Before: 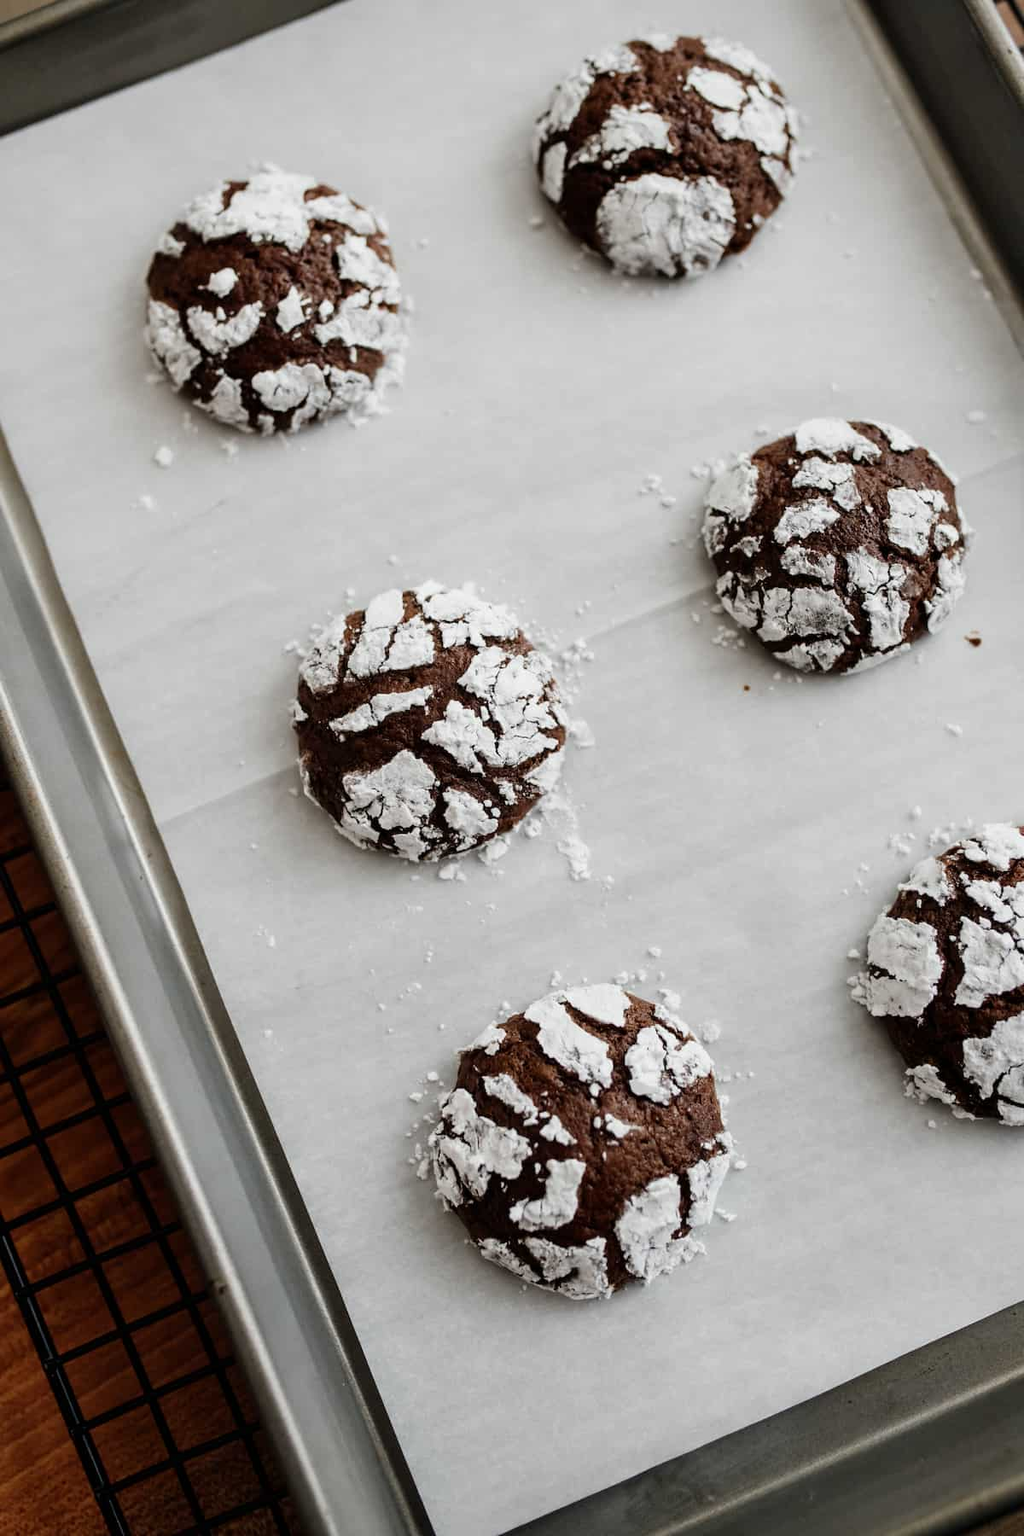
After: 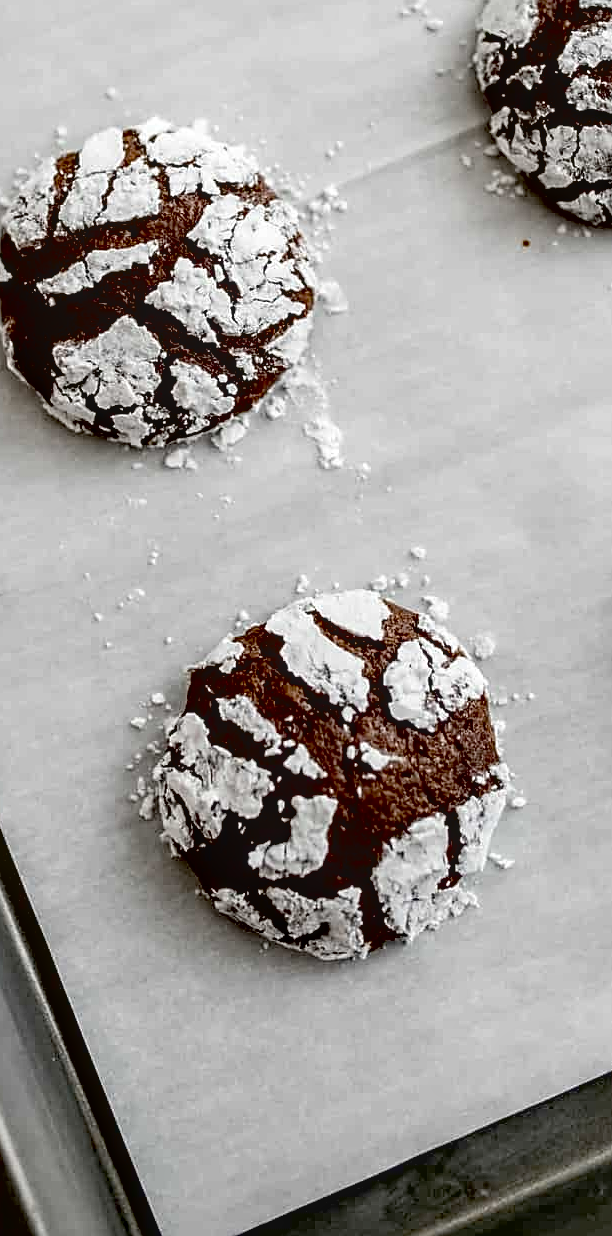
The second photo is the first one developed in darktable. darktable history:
exposure: black level correction 0.025, exposure 0.181 EV, compensate highlight preservation false
haze removal: compatibility mode true, adaptive false
crop and rotate: left 29.135%, top 31.295%, right 19.862%
contrast brightness saturation: contrast 0.063, brightness -0.01, saturation -0.241
sharpen: on, module defaults
local contrast: detail 117%
